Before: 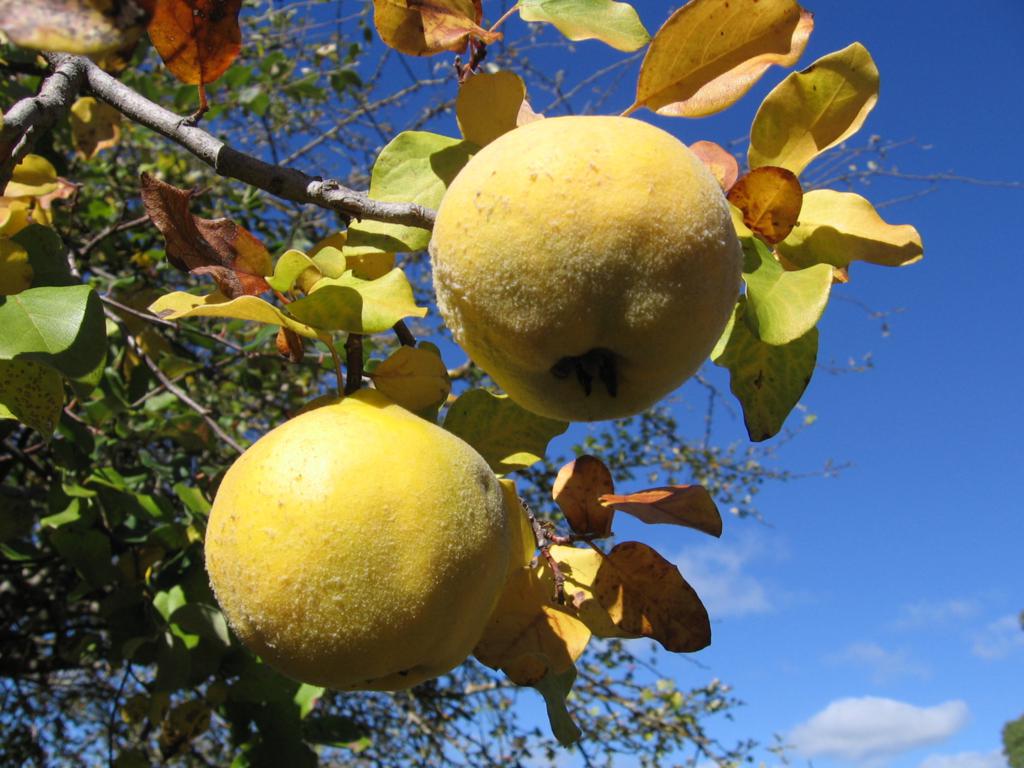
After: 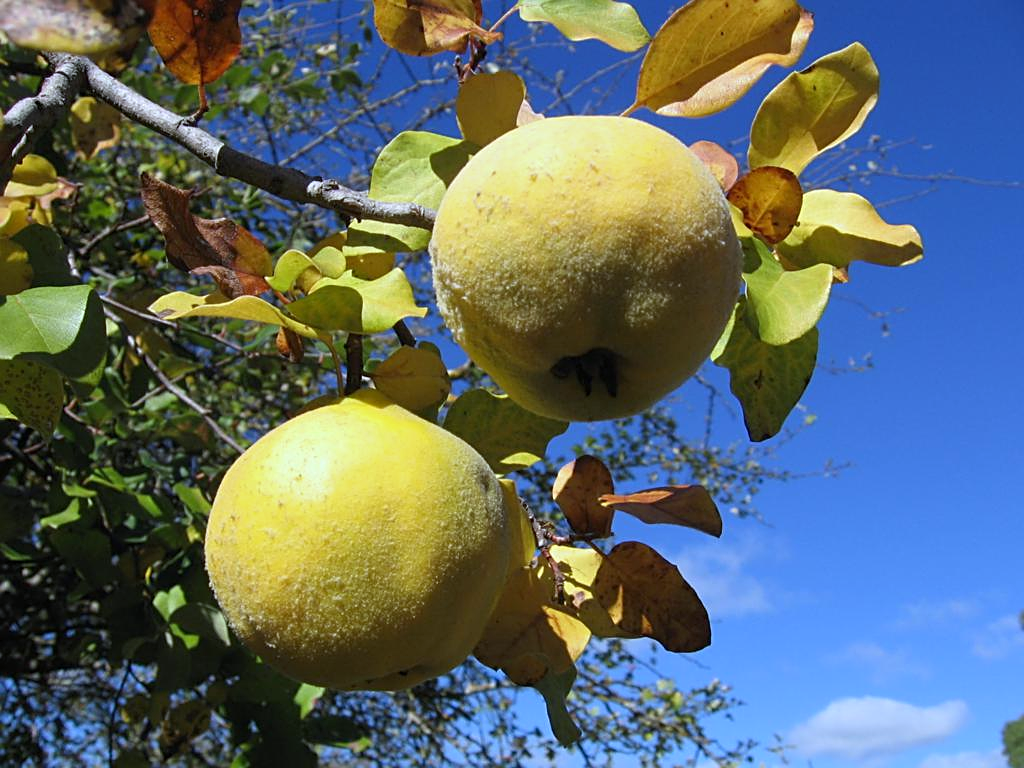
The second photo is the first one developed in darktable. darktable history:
sharpen: on, module defaults
white balance: red 0.924, blue 1.095
tone equalizer: on, module defaults
